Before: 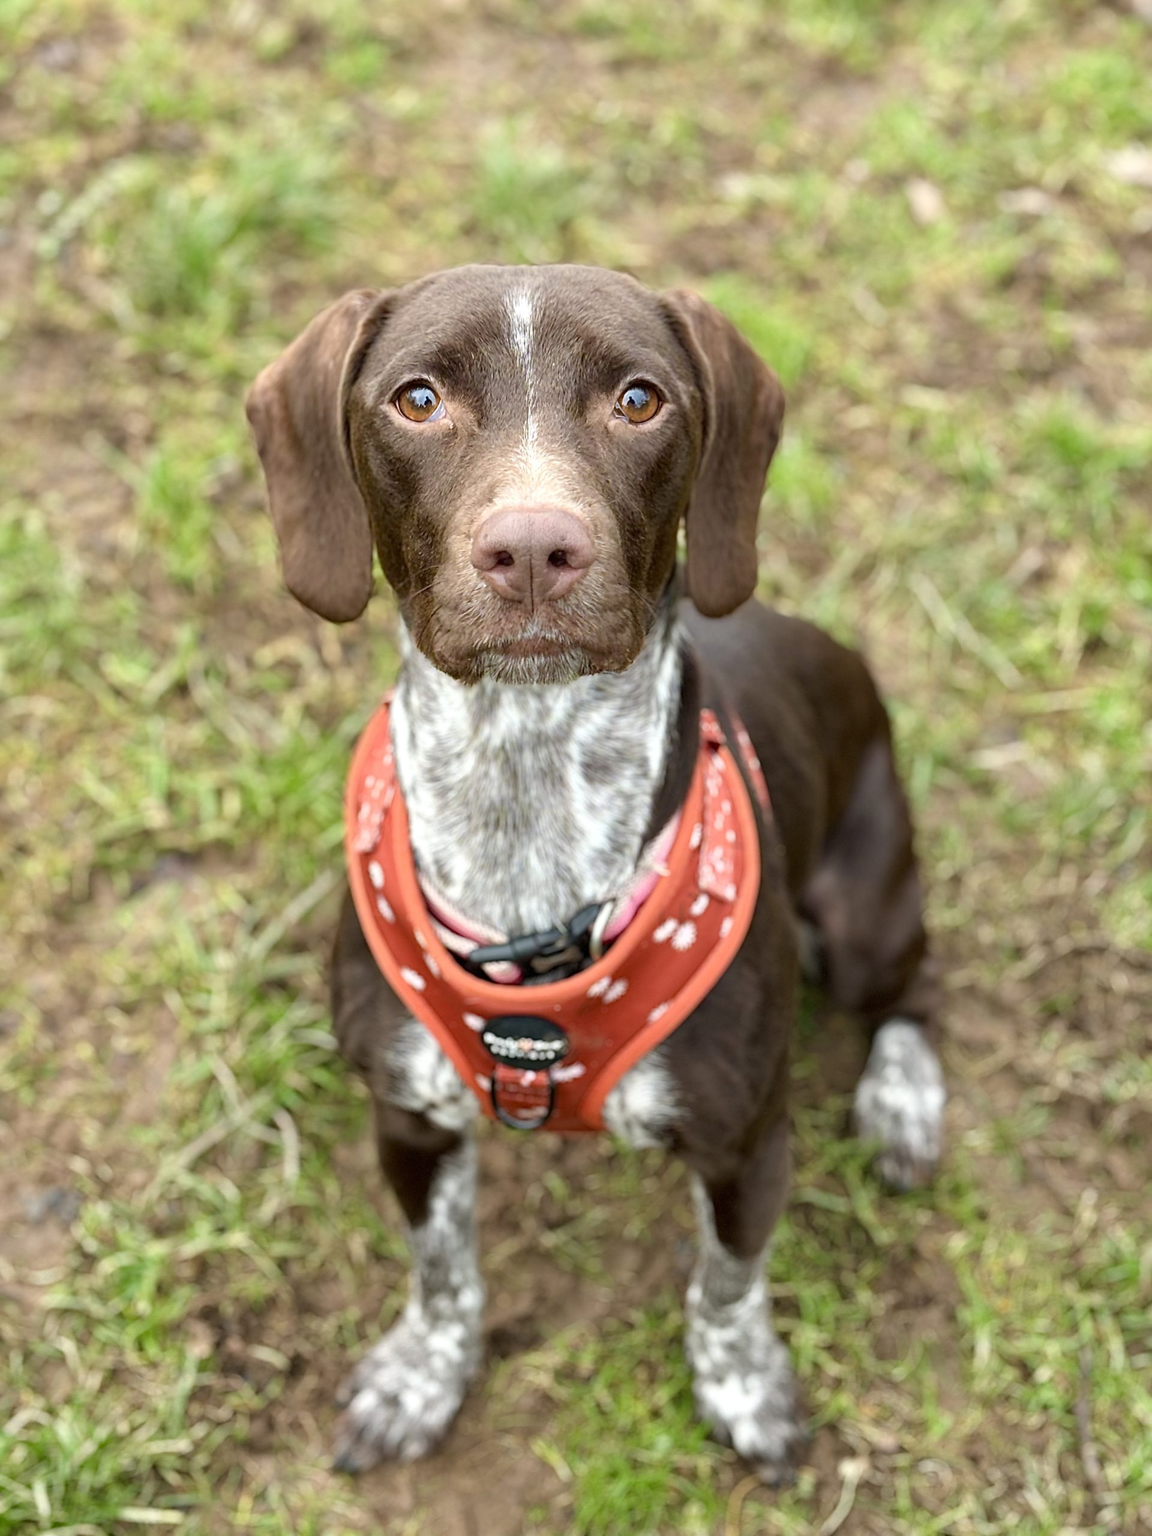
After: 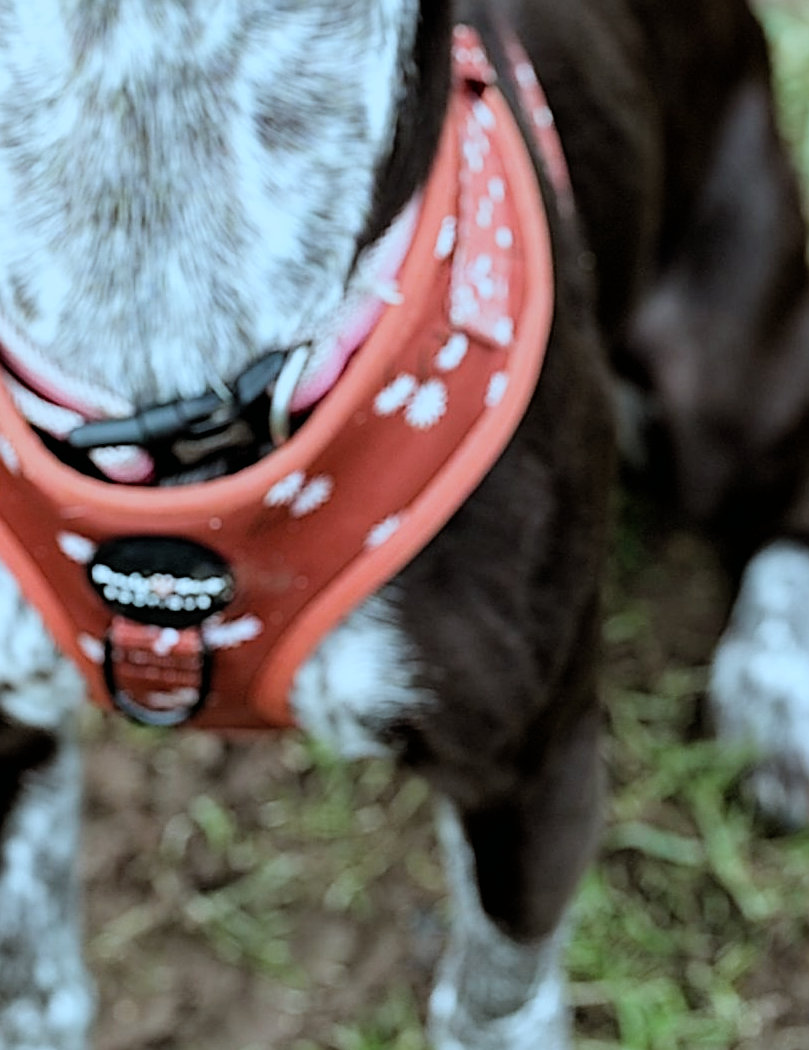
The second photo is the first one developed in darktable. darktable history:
filmic rgb: black relative exposure -5 EV, white relative exposure 3.5 EV, hardness 3.19, contrast 1.2, highlights saturation mix -50%
sharpen: on, module defaults
crop: left 37.221%, top 45.169%, right 20.63%, bottom 13.777%
rgb levels: preserve colors max RGB
color correction: highlights a* -9.73, highlights b* -21.22
